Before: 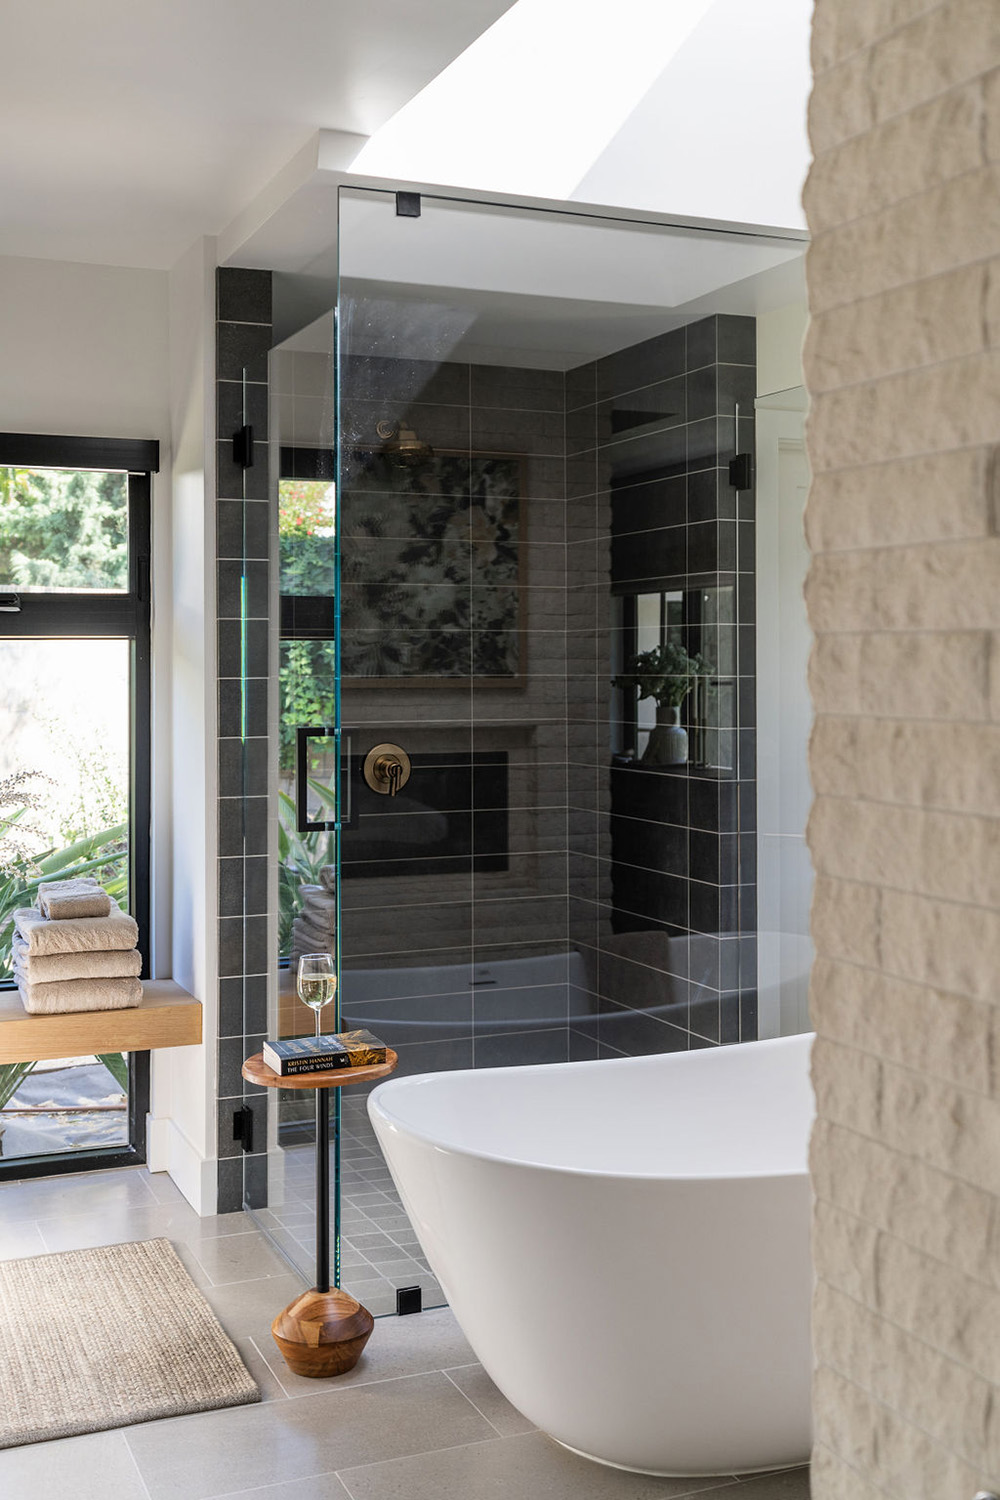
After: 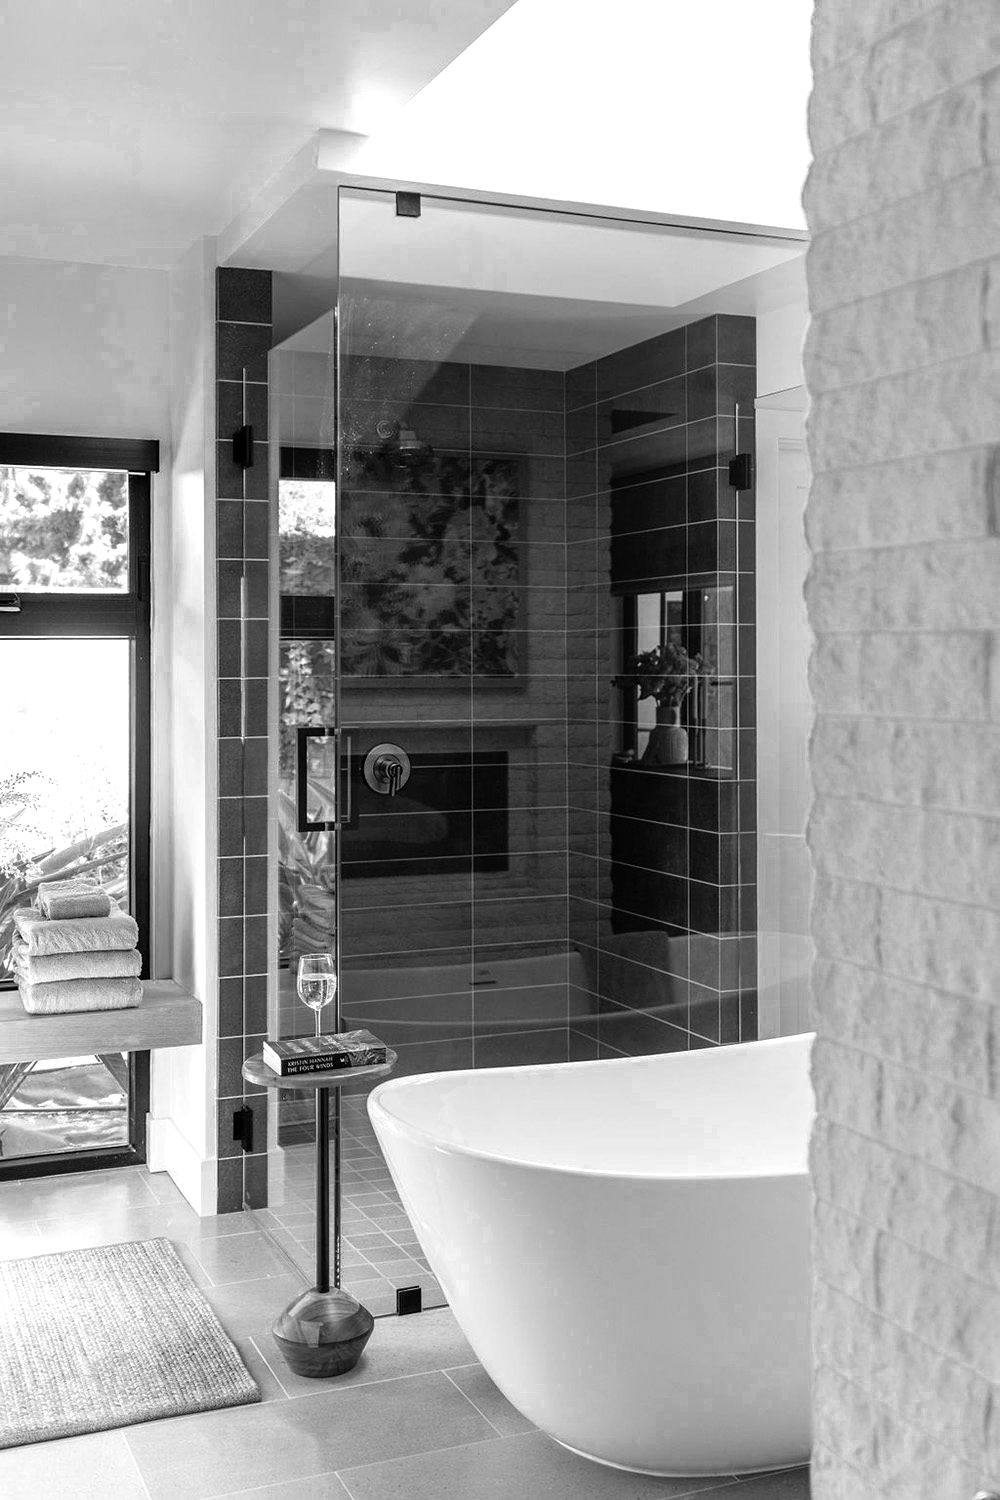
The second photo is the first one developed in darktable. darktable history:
color zones: curves: ch0 [(0.002, 0.593) (0.143, 0.417) (0.285, 0.541) (0.455, 0.289) (0.608, 0.327) (0.727, 0.283) (0.869, 0.571) (1, 0.603)]; ch1 [(0, 0) (0.143, 0) (0.286, 0) (0.429, 0) (0.571, 0) (0.714, 0) (0.857, 0)]
tone equalizer: -8 EV -0.381 EV, -7 EV -0.387 EV, -6 EV -0.368 EV, -5 EV -0.256 EV, -3 EV 0.215 EV, -2 EV 0.304 EV, -1 EV 0.367 EV, +0 EV 0.42 EV
velvia: strength 75%
